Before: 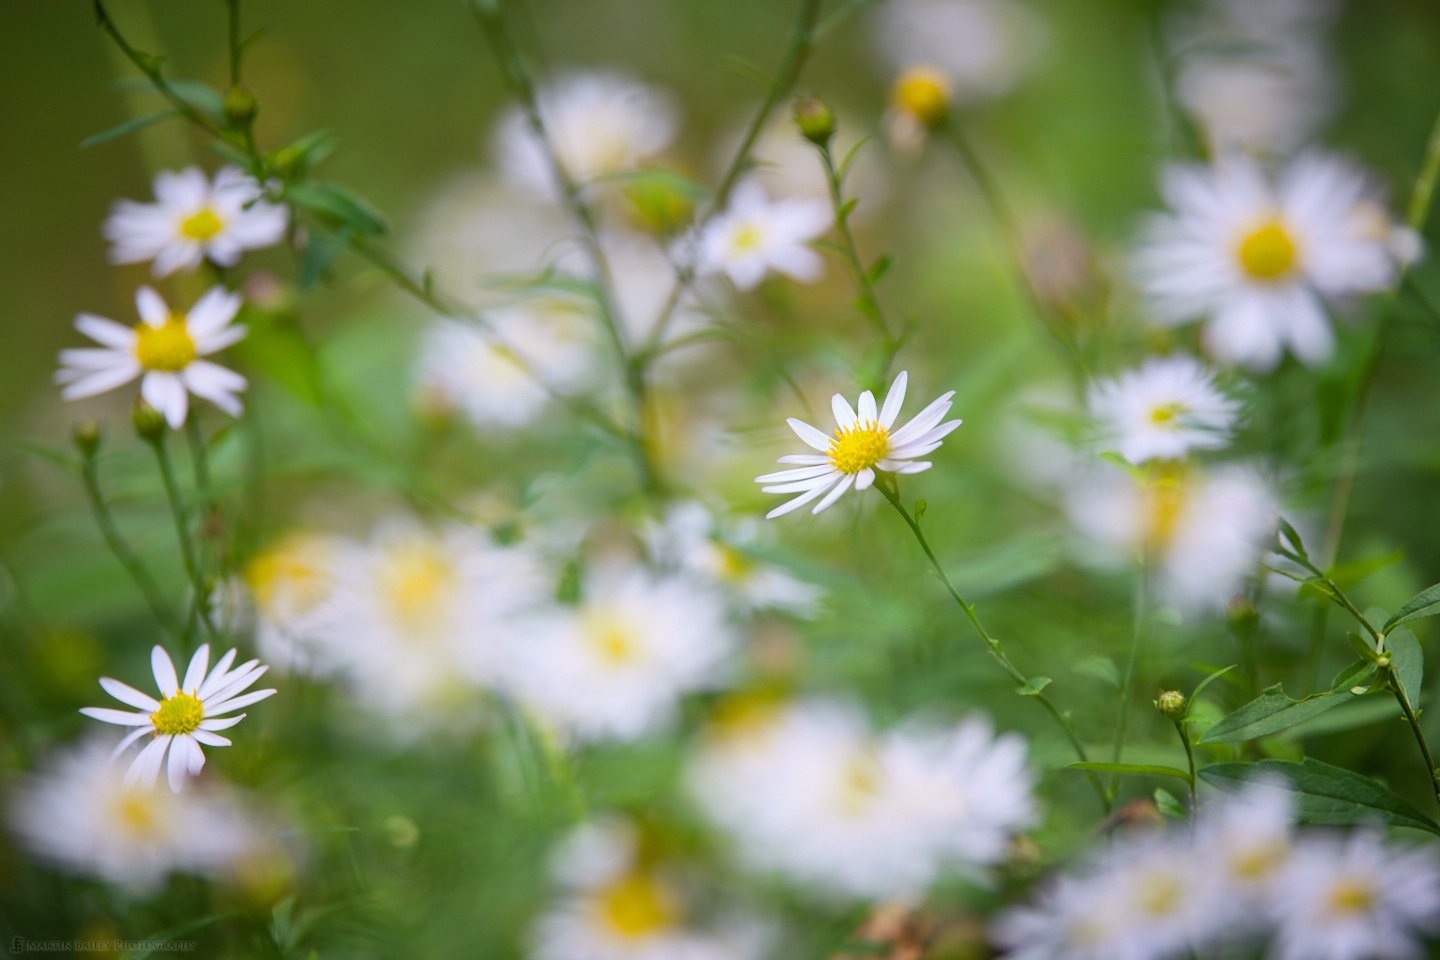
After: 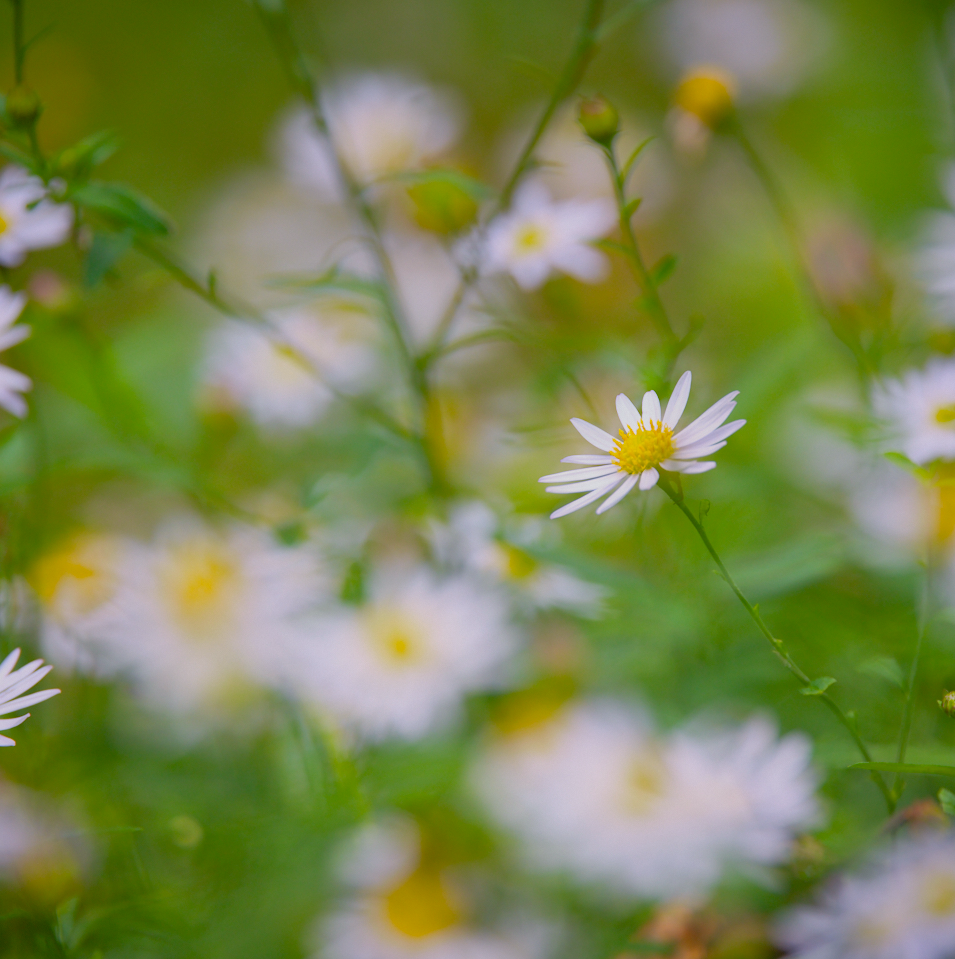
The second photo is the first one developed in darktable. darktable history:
tone equalizer: -8 EV 0.211 EV, -7 EV 0.38 EV, -6 EV 0.389 EV, -5 EV 0.261 EV, -3 EV -0.265 EV, -2 EV -0.435 EV, -1 EV -0.441 EV, +0 EV -0.24 EV, edges refinement/feathering 500, mask exposure compensation -1.57 EV, preserve details no
crop and rotate: left 15.034%, right 18.578%
color balance rgb: highlights gain › chroma 0.88%, highlights gain › hue 28.84°, perceptual saturation grading › global saturation 15.053%, global vibrance 20%
